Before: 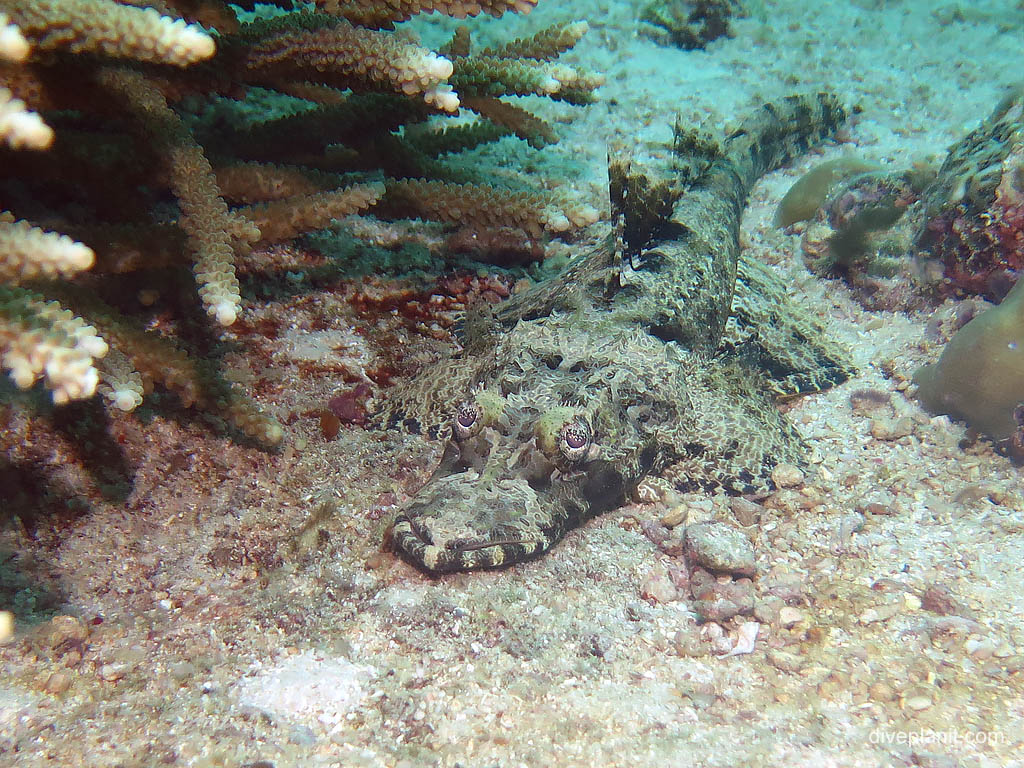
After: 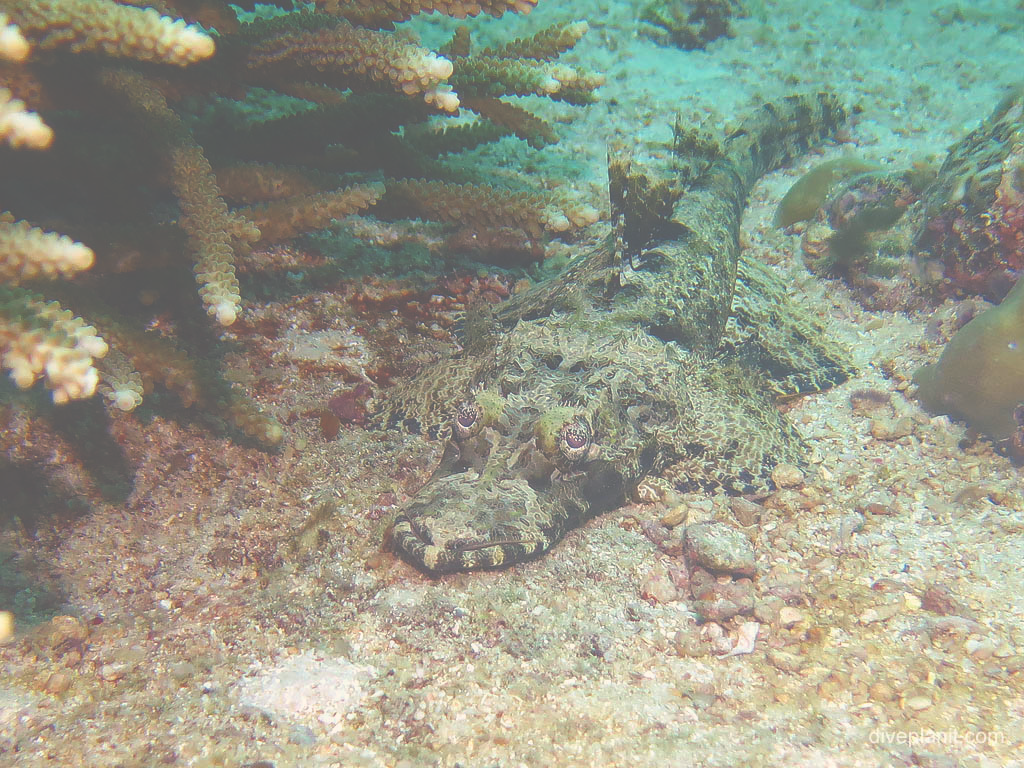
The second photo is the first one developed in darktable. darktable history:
local contrast: highlights 48%, shadows 0%, detail 100%
exposure: black level correction -0.087, compensate highlight preservation false
color balance rgb: shadows lift › chroma 2%, shadows lift › hue 219.6°, power › hue 313.2°, highlights gain › chroma 3%, highlights gain › hue 75.6°, global offset › luminance 0.5%, perceptual saturation grading › global saturation 15.33%, perceptual saturation grading › highlights -19.33%, perceptual saturation grading › shadows 20%, global vibrance 20%
haze removal: compatibility mode true, adaptive false
